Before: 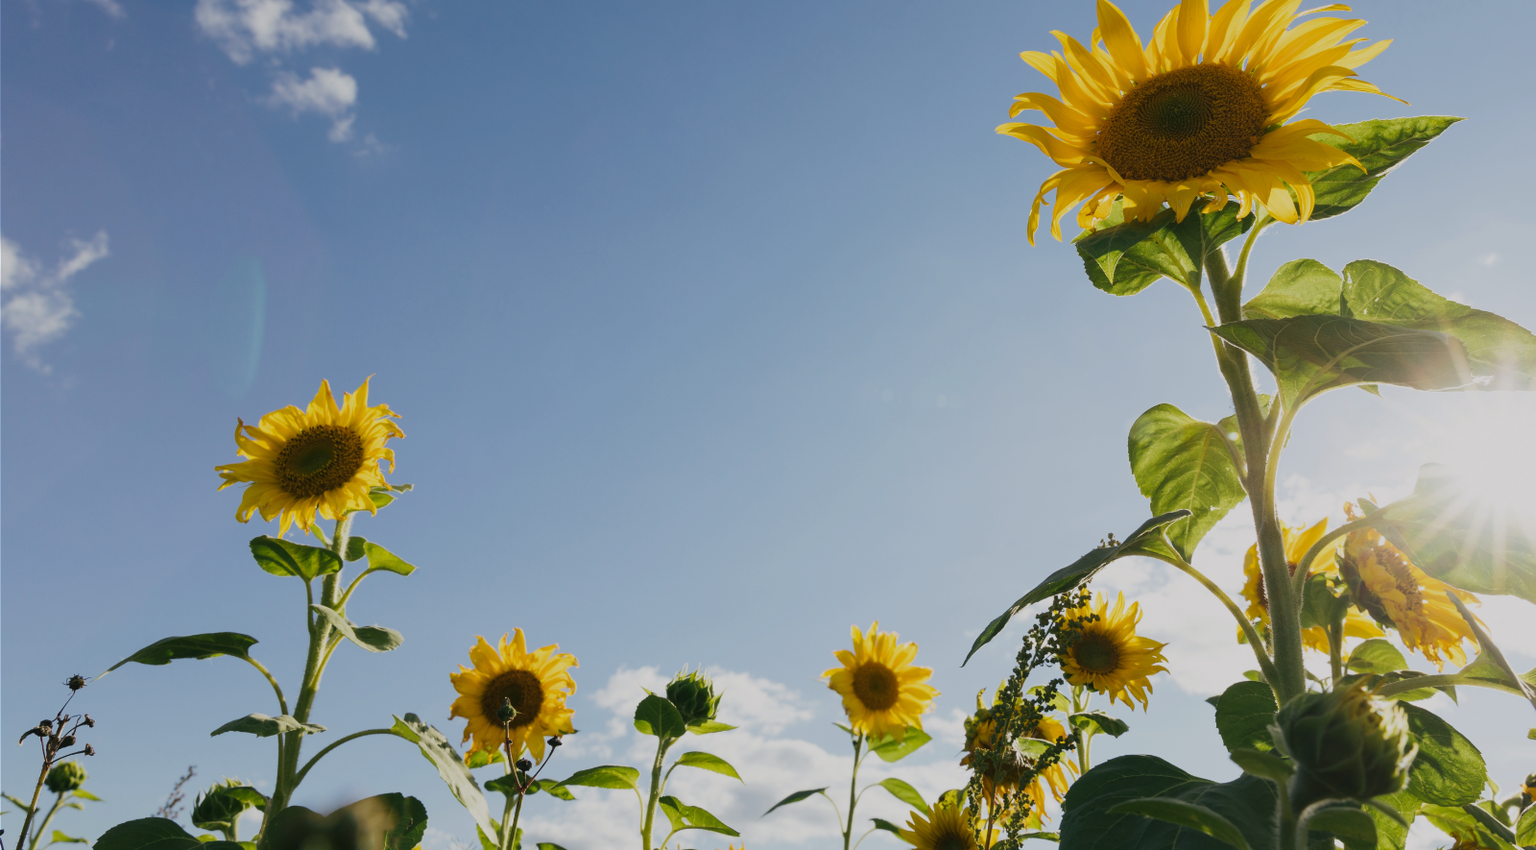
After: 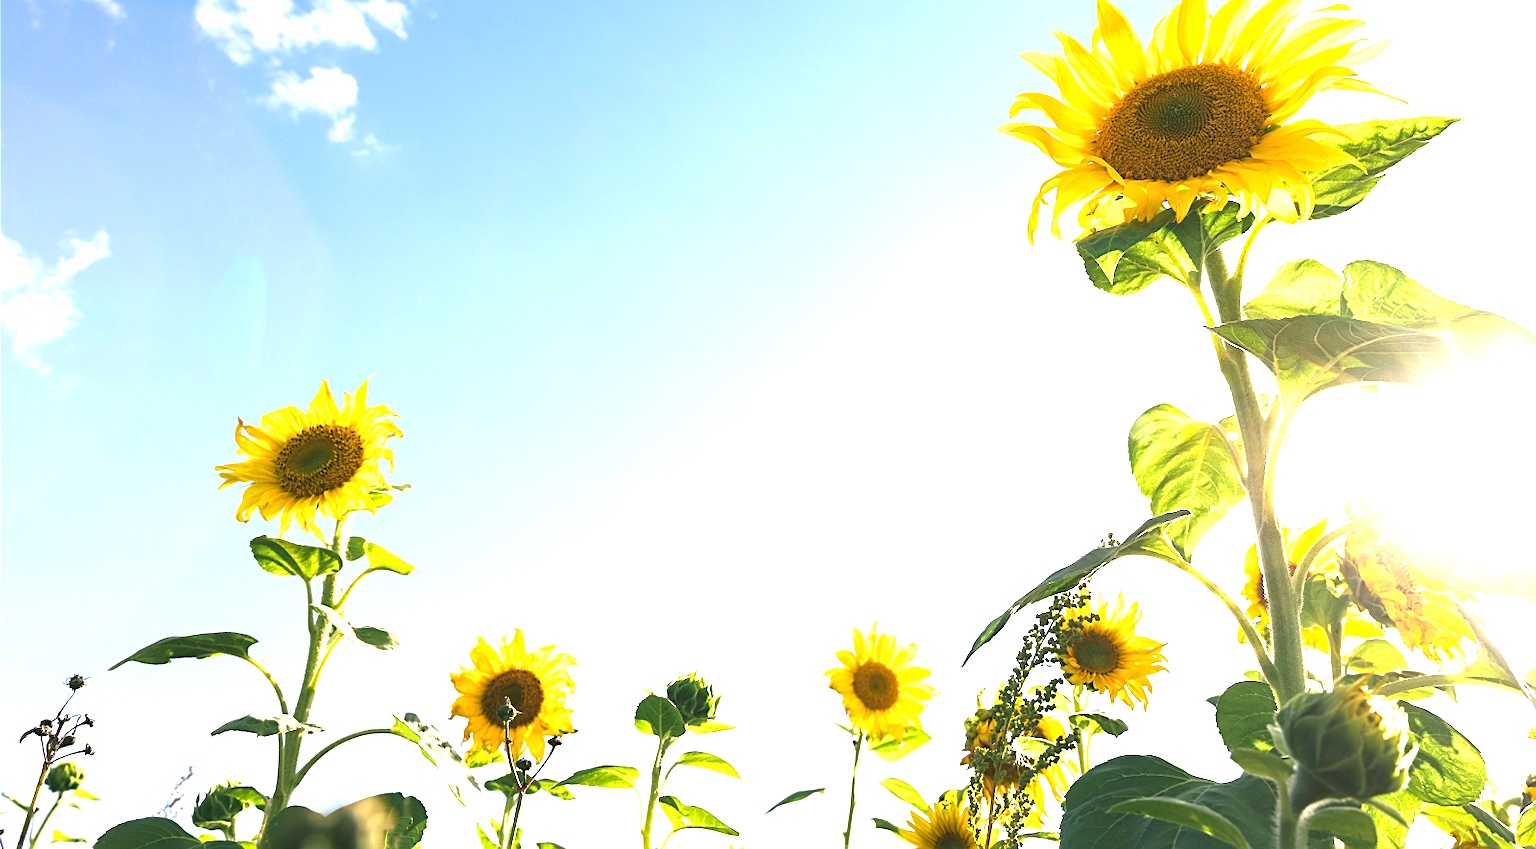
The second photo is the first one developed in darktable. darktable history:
exposure: exposure 2.033 EV, compensate highlight preservation false
sharpen: on, module defaults
